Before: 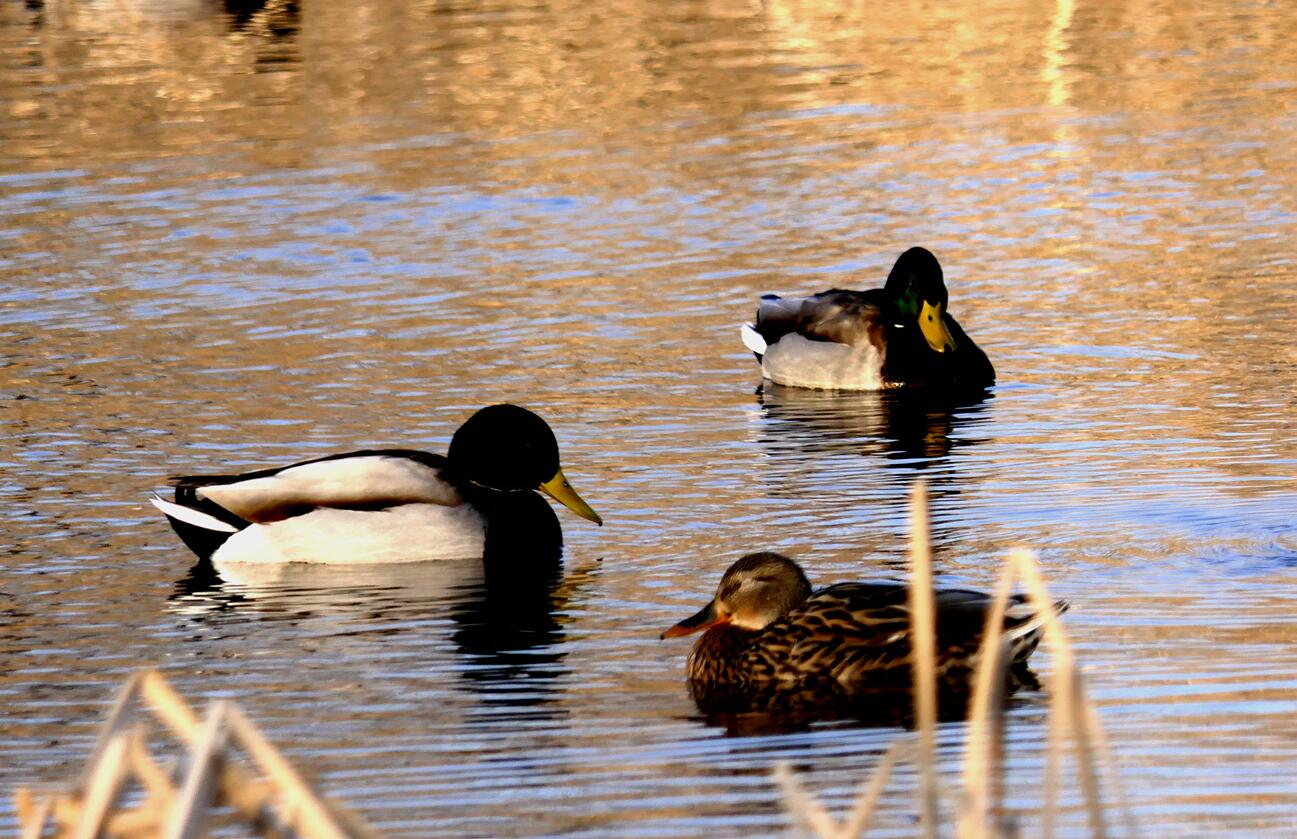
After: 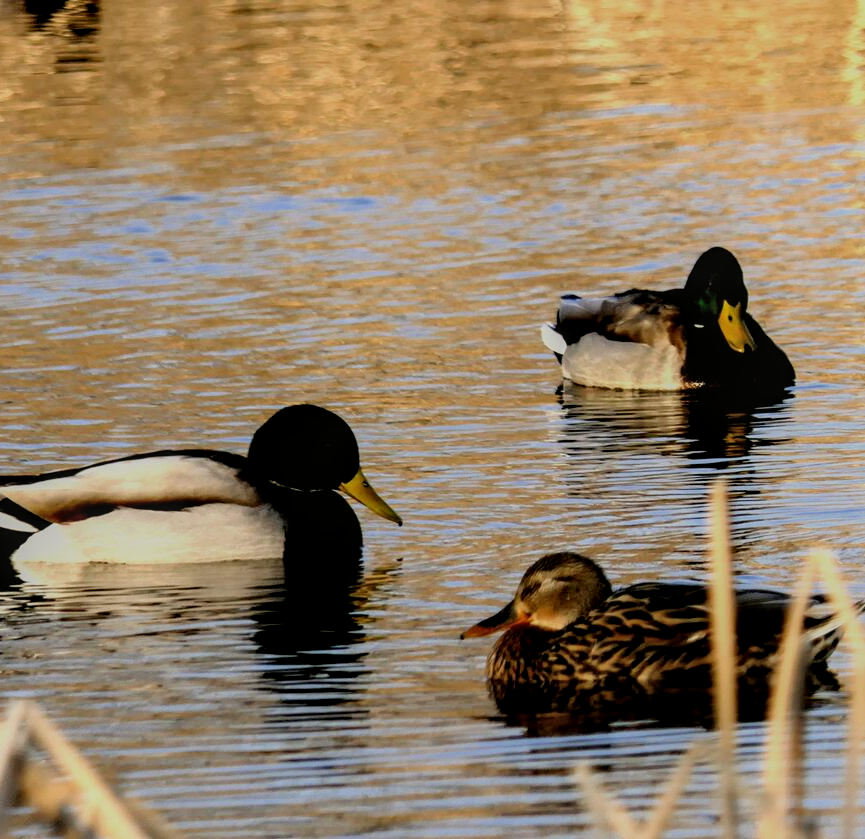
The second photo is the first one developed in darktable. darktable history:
local contrast: on, module defaults
color balance: mode lift, gamma, gain (sRGB), lift [1.04, 1, 1, 0.97], gamma [1.01, 1, 1, 0.97], gain [0.96, 1, 1, 0.97]
filmic rgb: black relative exposure -7.65 EV, white relative exposure 4.56 EV, hardness 3.61, color science v6 (2022)
crop and rotate: left 15.446%, right 17.836%
